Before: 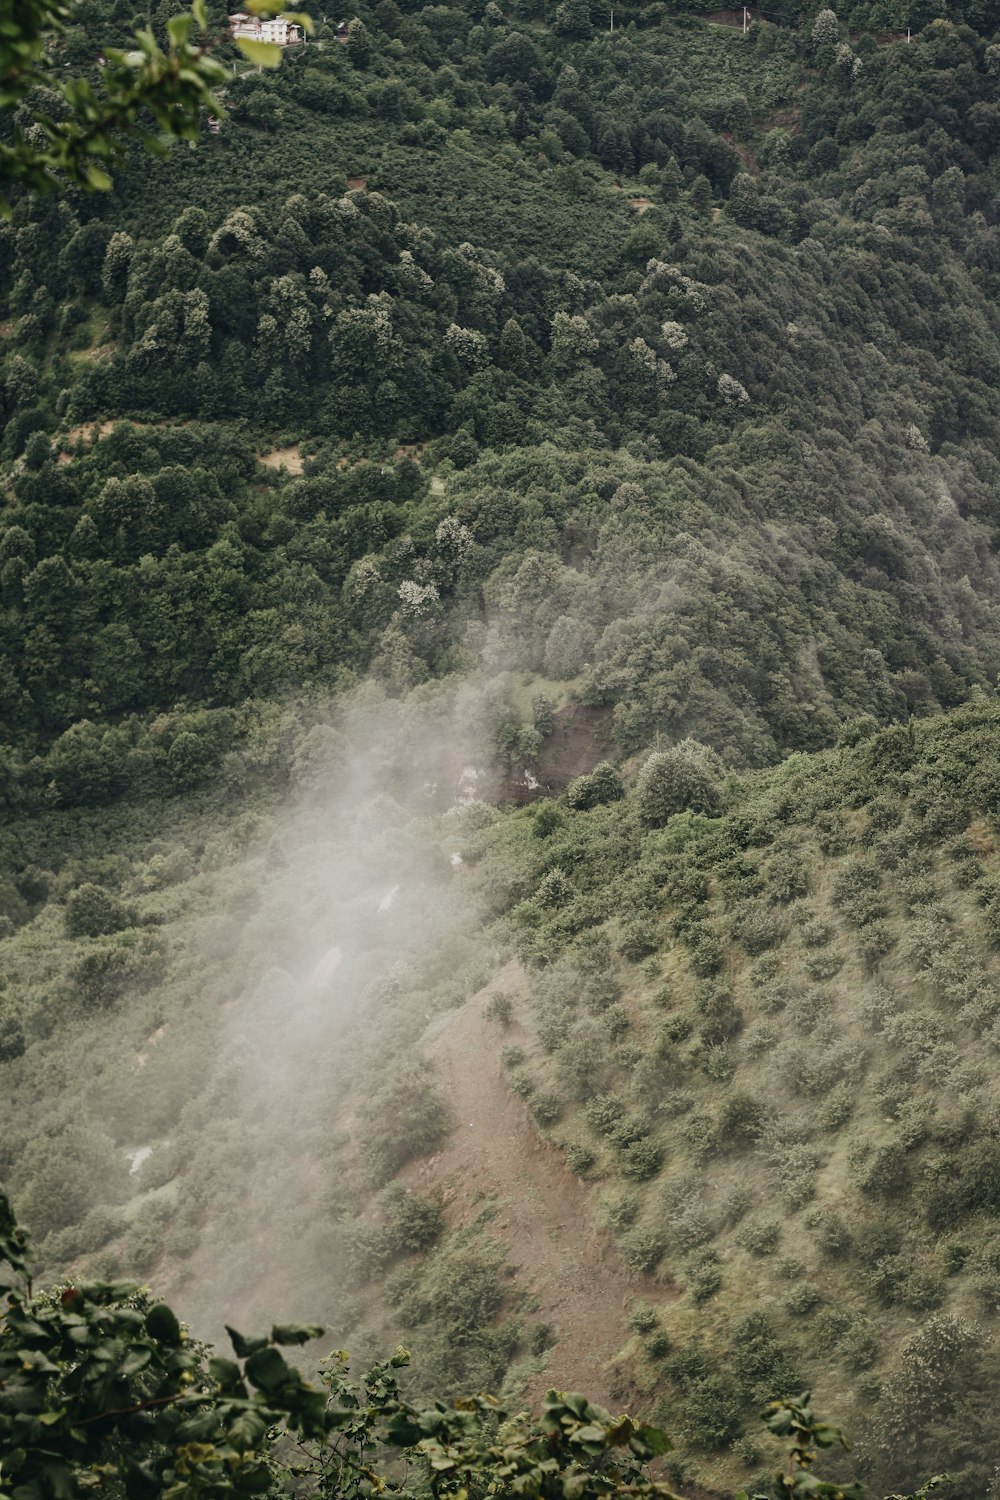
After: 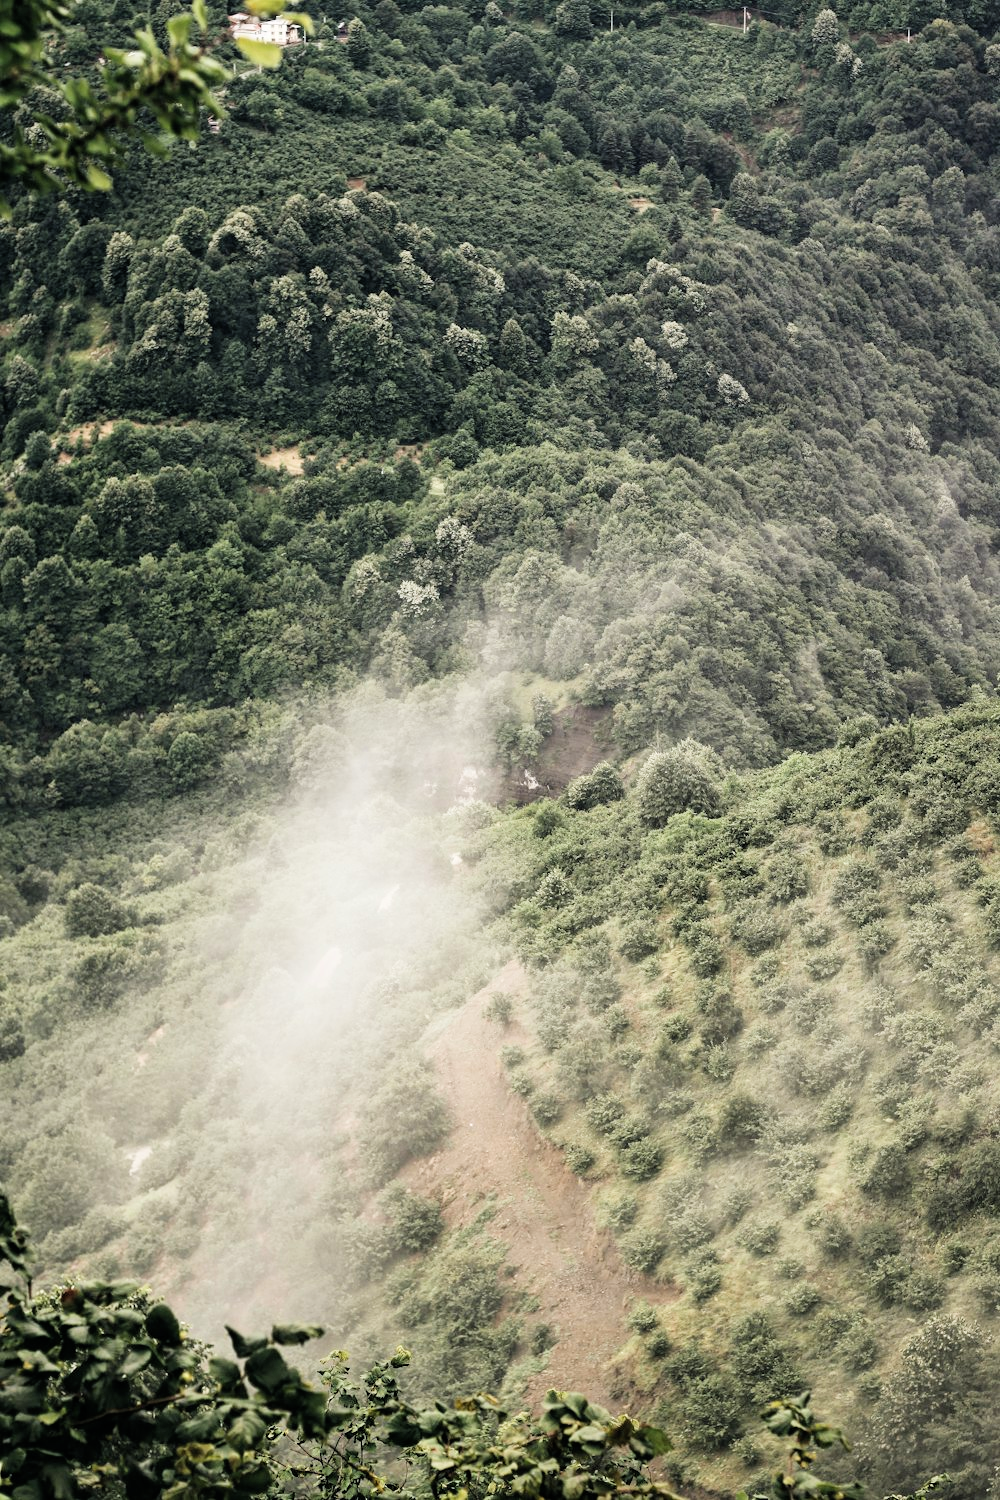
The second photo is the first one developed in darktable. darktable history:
filmic rgb: black relative exposure -11.81 EV, white relative exposure 5.46 EV, hardness 4.48, latitude 49.89%, contrast 1.141
exposure: black level correction 0, exposure 1 EV, compensate highlight preservation false
